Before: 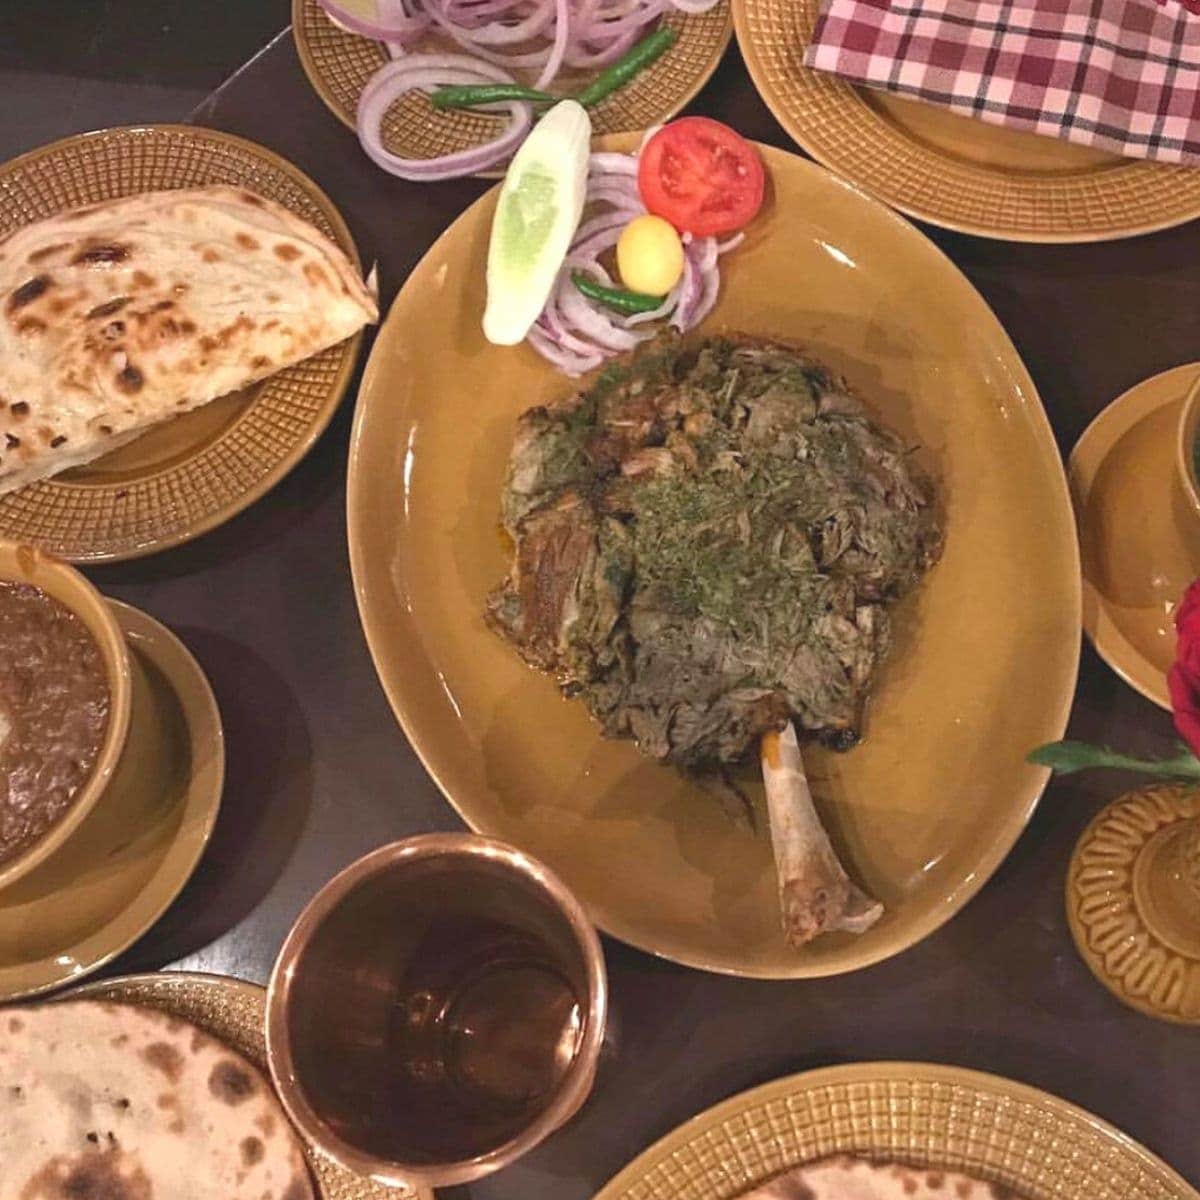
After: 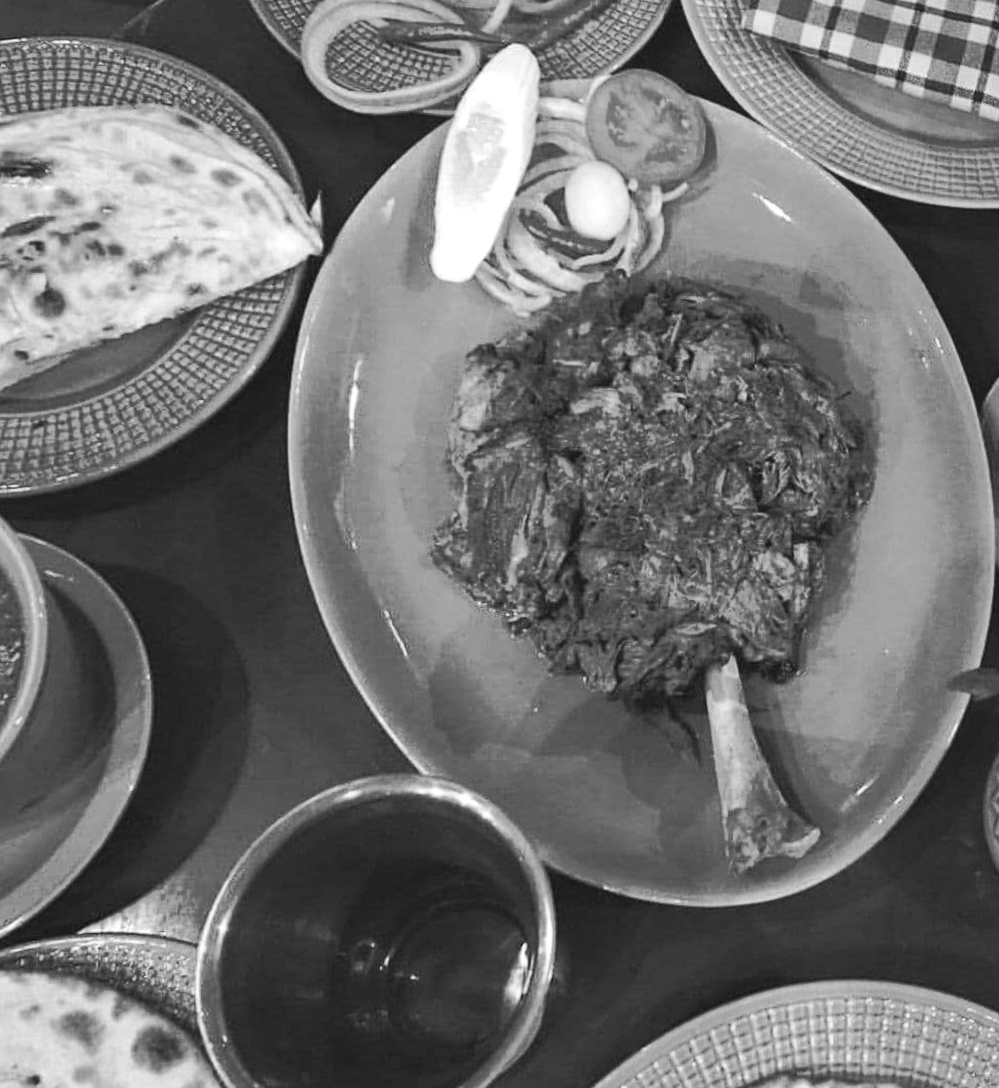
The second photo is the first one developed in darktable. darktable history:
contrast brightness saturation: contrast 0.1, saturation -0.36
crop: left 8.026%, right 7.374%
rotate and perspective: rotation -0.013°, lens shift (vertical) -0.027, lens shift (horizontal) 0.178, crop left 0.016, crop right 0.989, crop top 0.082, crop bottom 0.918
monochrome: on, module defaults
local contrast: highlights 100%, shadows 100%, detail 120%, midtone range 0.2
tone curve: curves: ch0 [(0, 0) (0.003, 0.003) (0.011, 0.011) (0.025, 0.024) (0.044, 0.044) (0.069, 0.068) (0.1, 0.098) (0.136, 0.133) (0.177, 0.174) (0.224, 0.22) (0.277, 0.272) (0.335, 0.329) (0.399, 0.392) (0.468, 0.46) (0.543, 0.607) (0.623, 0.676) (0.709, 0.75) (0.801, 0.828) (0.898, 0.912) (1, 1)], preserve colors none
